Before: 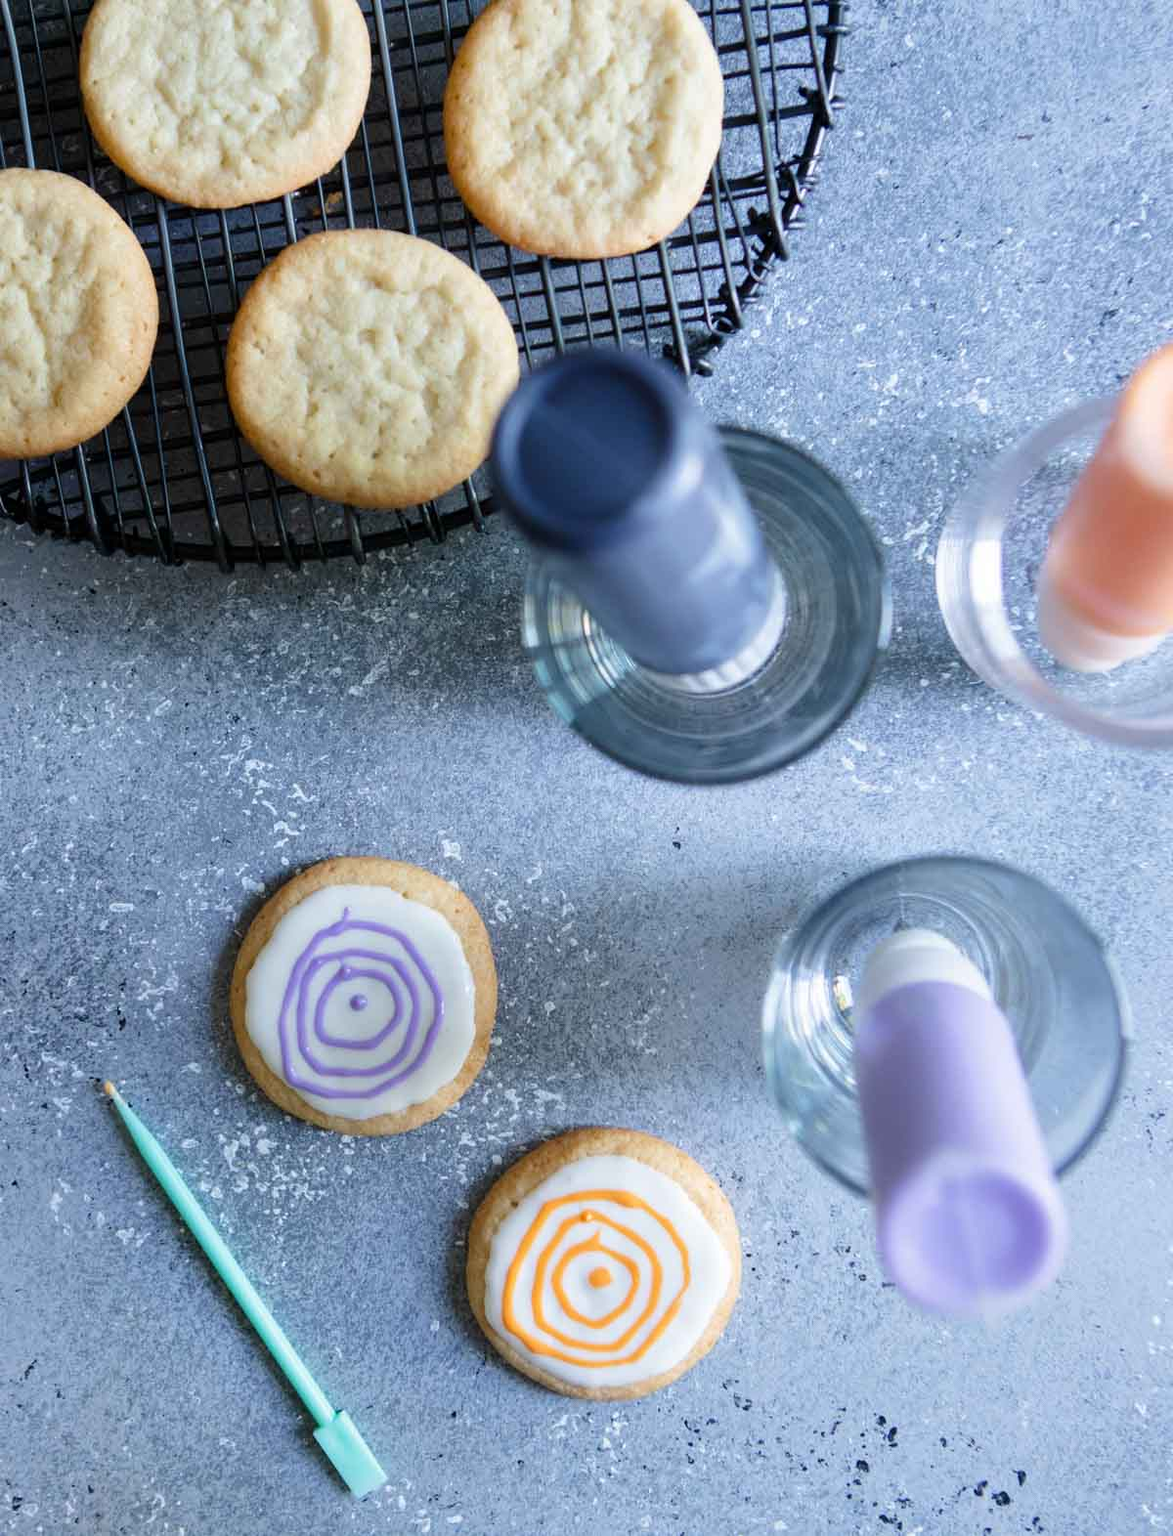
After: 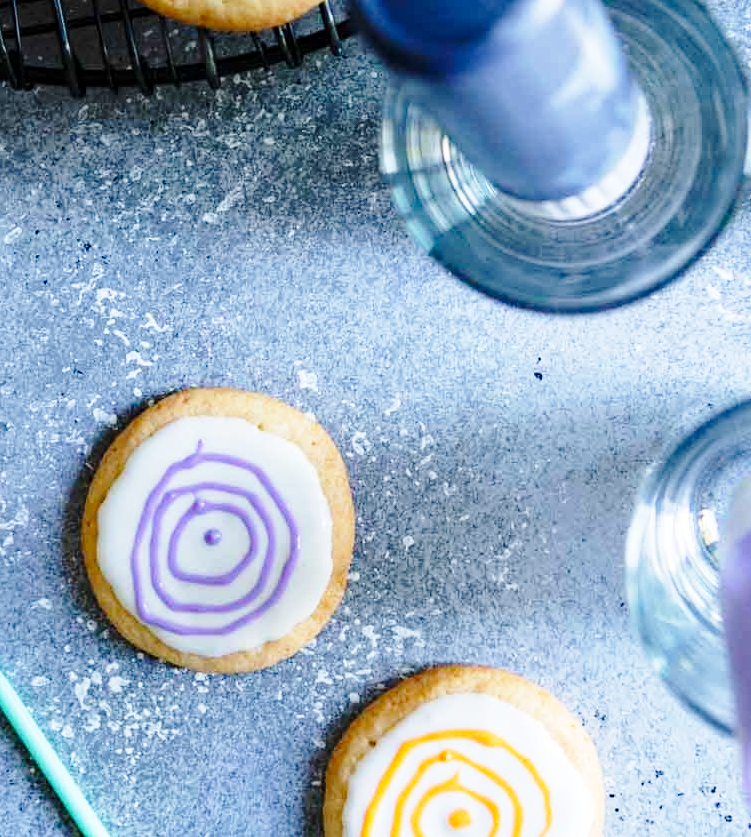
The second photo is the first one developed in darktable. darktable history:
base curve: curves: ch0 [(0, 0) (0.028, 0.03) (0.121, 0.232) (0.46, 0.748) (0.859, 0.968) (1, 1)], preserve colors none
crop: left 12.865%, top 31.121%, right 24.512%, bottom 15.577%
haze removal: strength 0.244, distance 0.246, compatibility mode true, adaptive false
